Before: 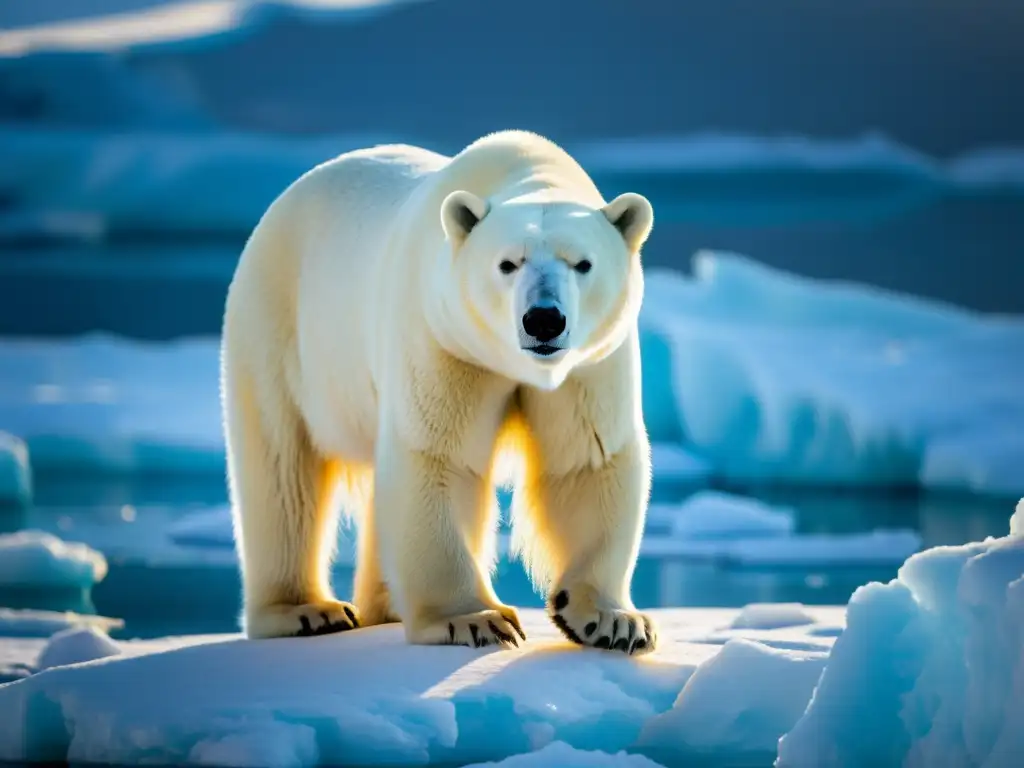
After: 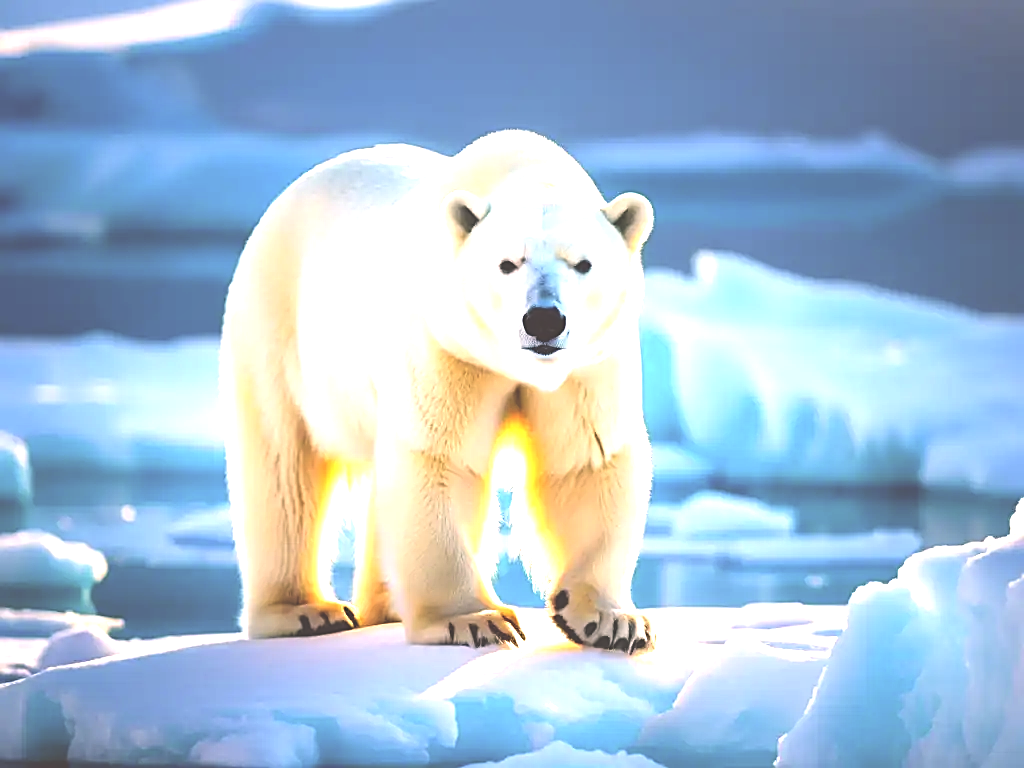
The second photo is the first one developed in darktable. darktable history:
exposure: black level correction -0.023, exposure 1.394 EV, compensate exposure bias true, compensate highlight preservation false
tone equalizer: on, module defaults
sharpen: on, module defaults
color correction: highlights a* 12.15, highlights b* 5.55
